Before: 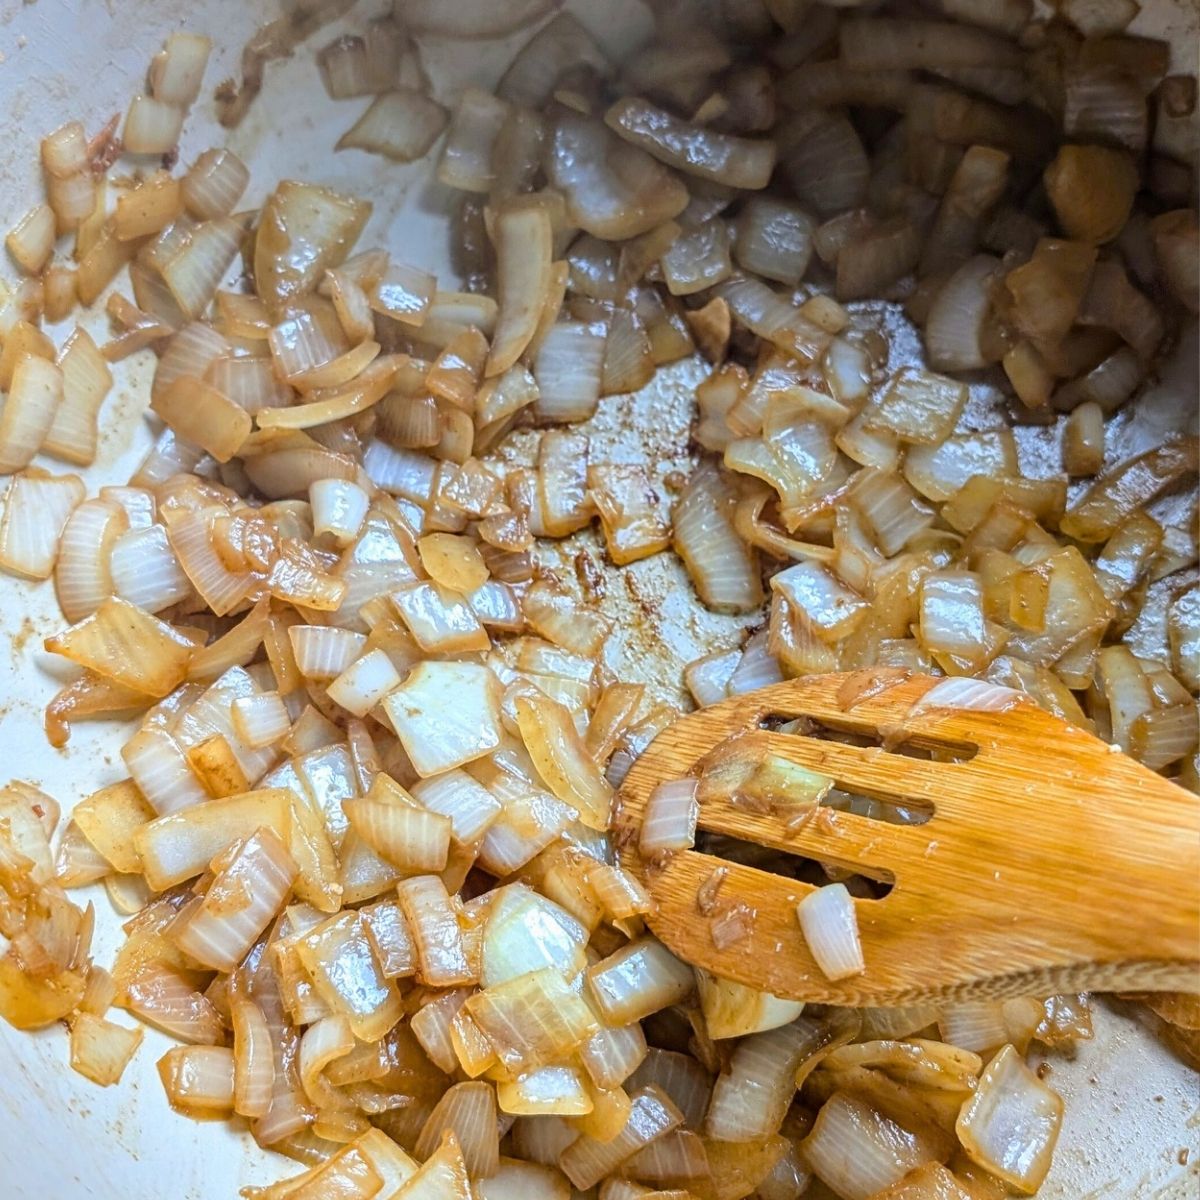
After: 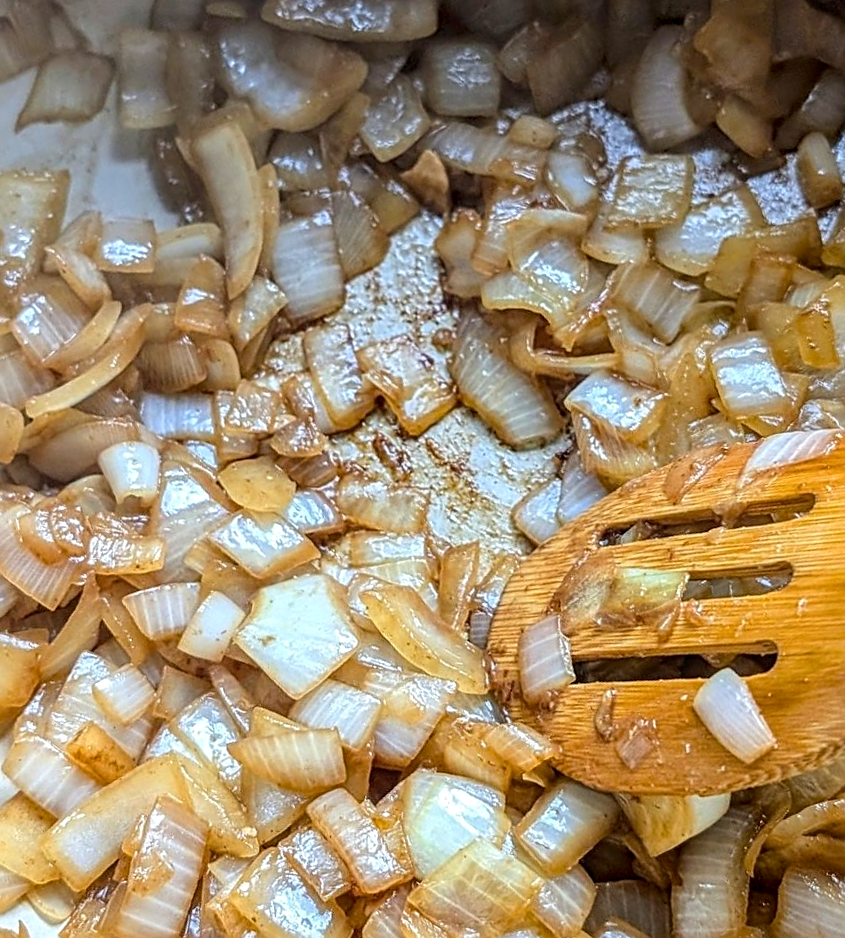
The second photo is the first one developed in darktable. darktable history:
crop and rotate: angle 18.35°, left 6.921%, right 3.991%, bottom 1.16%
sharpen: on, module defaults
local contrast: on, module defaults
